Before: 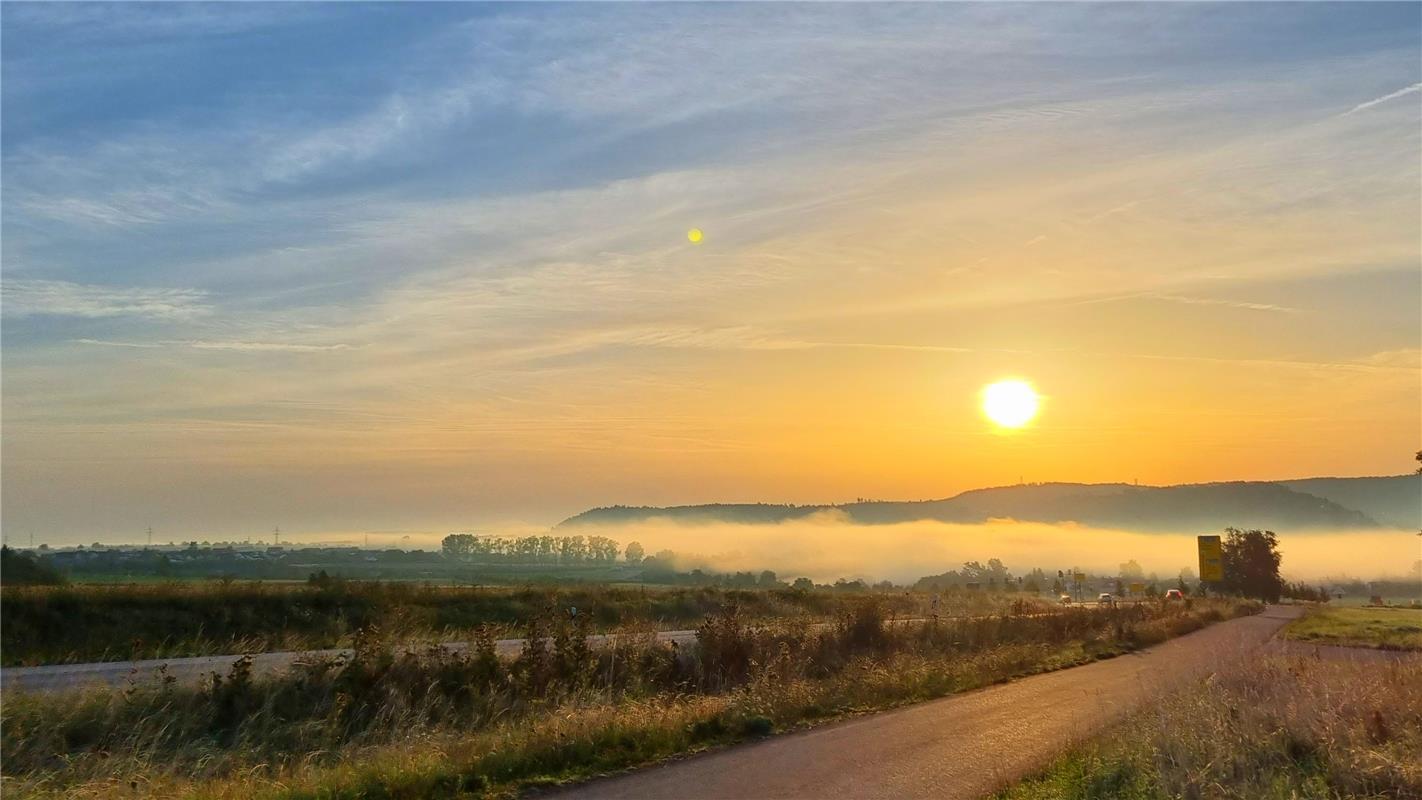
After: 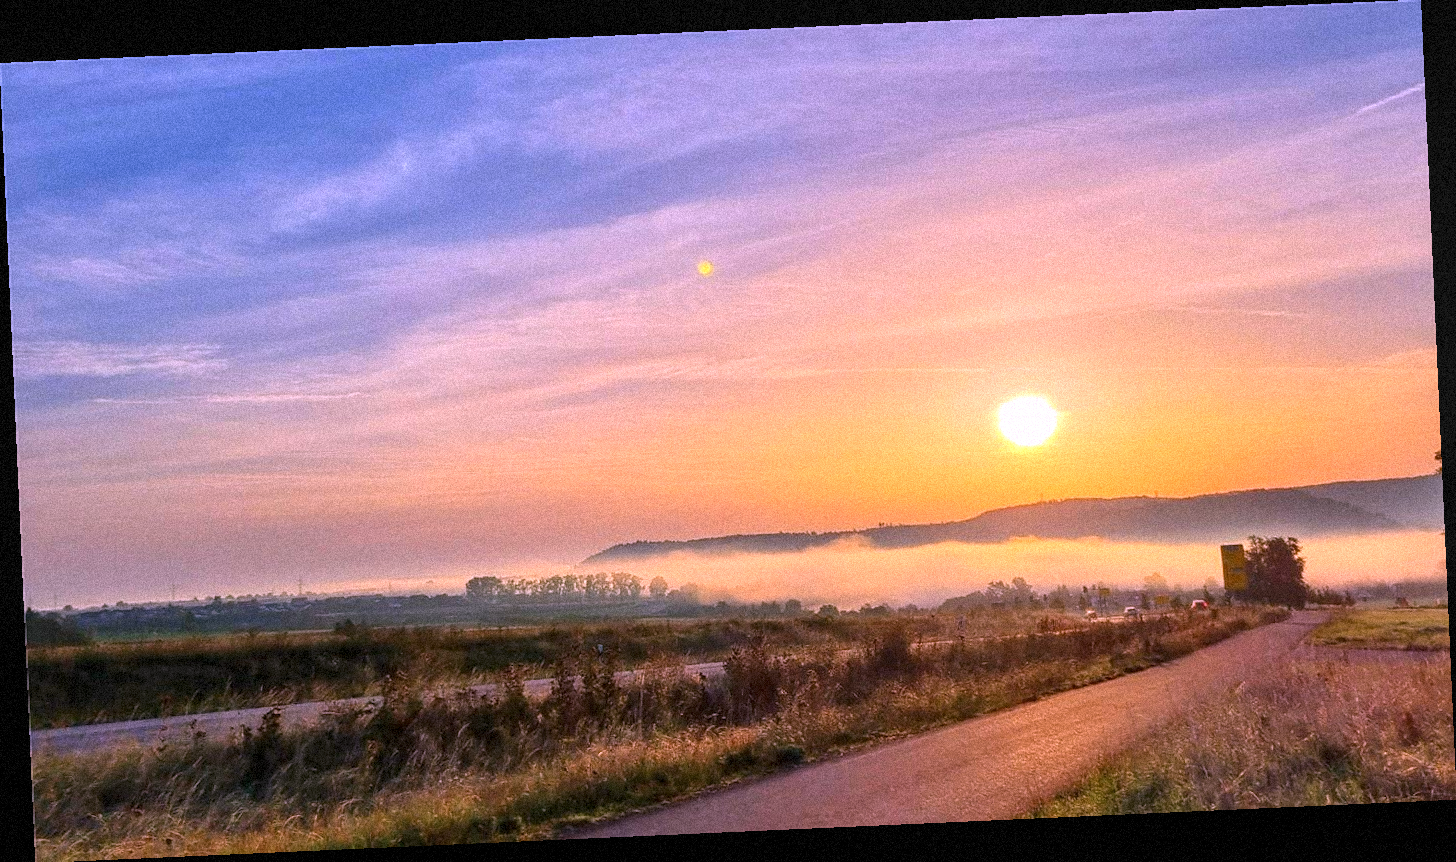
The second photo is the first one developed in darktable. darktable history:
rotate and perspective: rotation -2.56°, automatic cropping off
local contrast: on, module defaults
color calibration: output R [1.063, -0.012, -0.003, 0], output B [-0.079, 0.047, 1, 0], illuminant custom, x 0.389, y 0.387, temperature 3838.64 K
grain: coarseness 9.38 ISO, strength 34.99%, mid-tones bias 0%
white balance: red 1.188, blue 1.11
